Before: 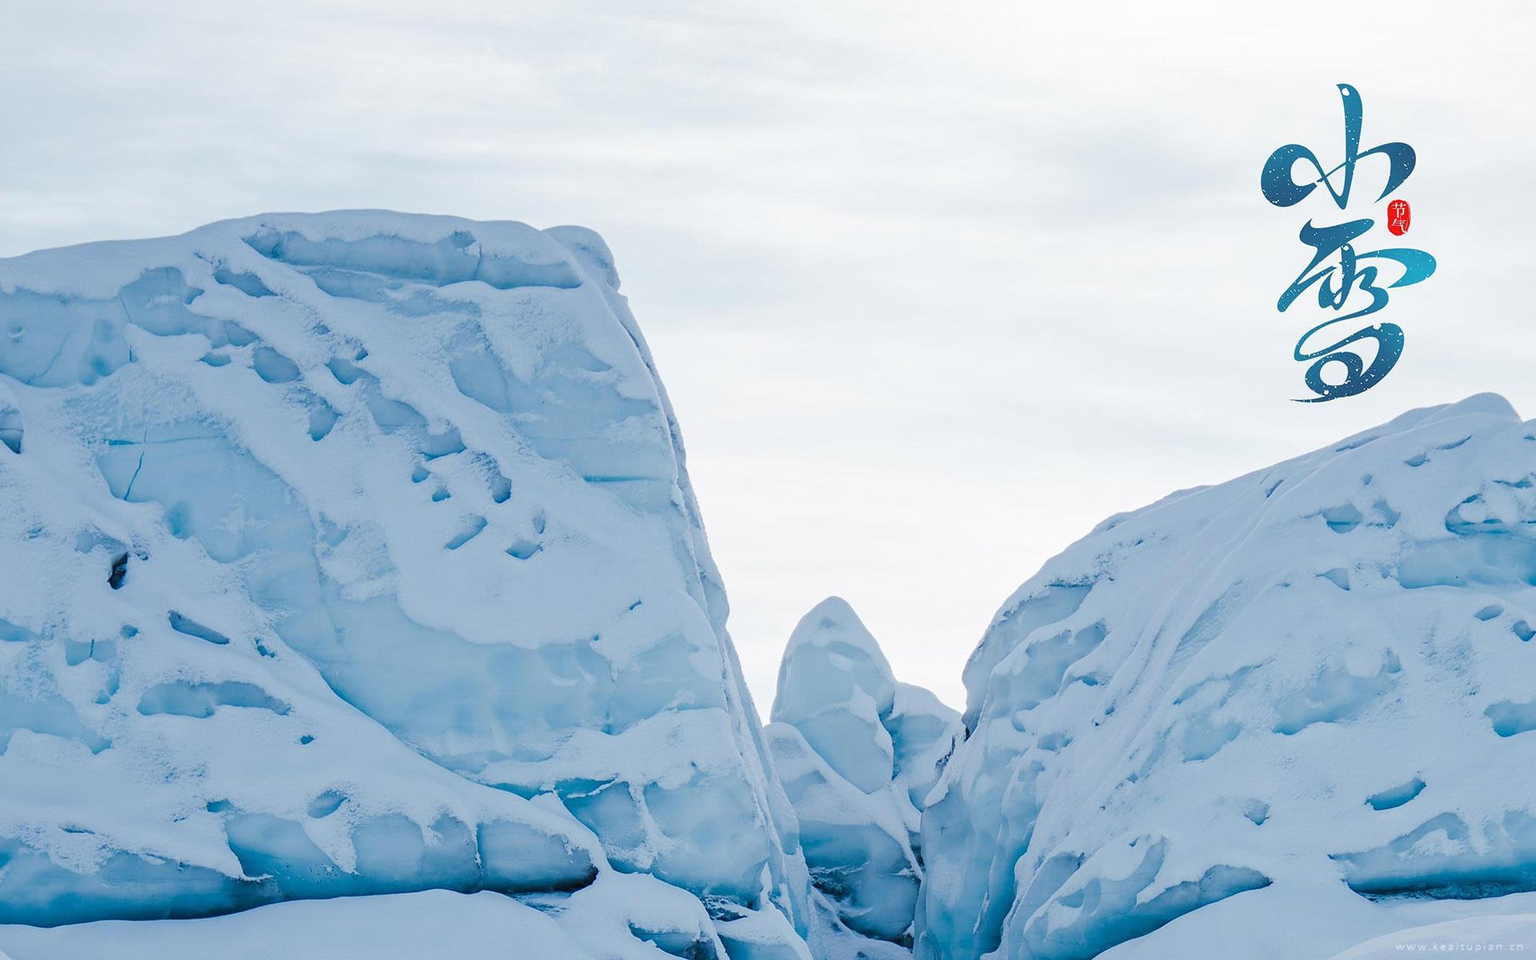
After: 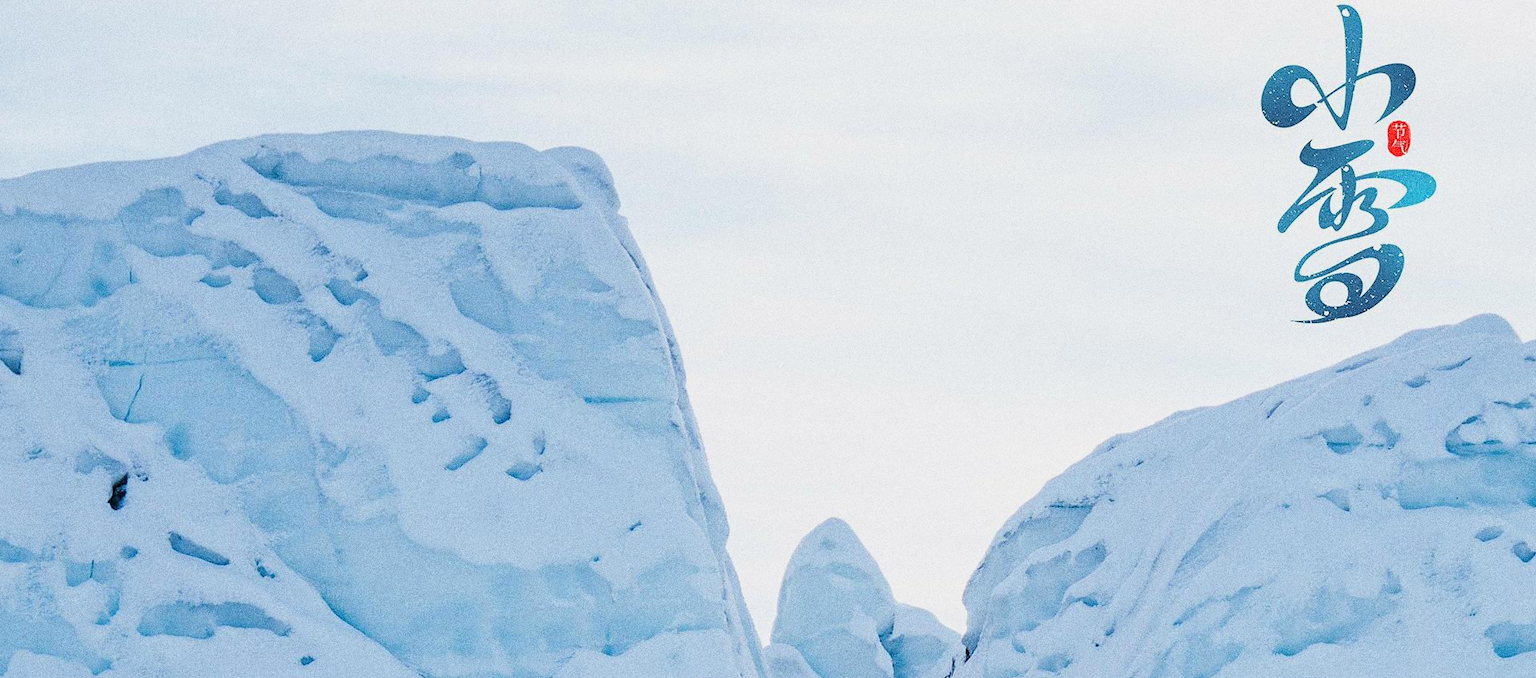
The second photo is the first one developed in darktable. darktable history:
tone equalizer: on, module defaults
grain: strength 49.07%
crop and rotate: top 8.293%, bottom 20.996%
color balance rgb: on, module defaults
exposure: exposure 0.2 EV, compensate highlight preservation false
bloom: size 13.65%, threshold 98.39%, strength 4.82%
filmic rgb: hardness 4.17, contrast 1.364, color science v6 (2022)
